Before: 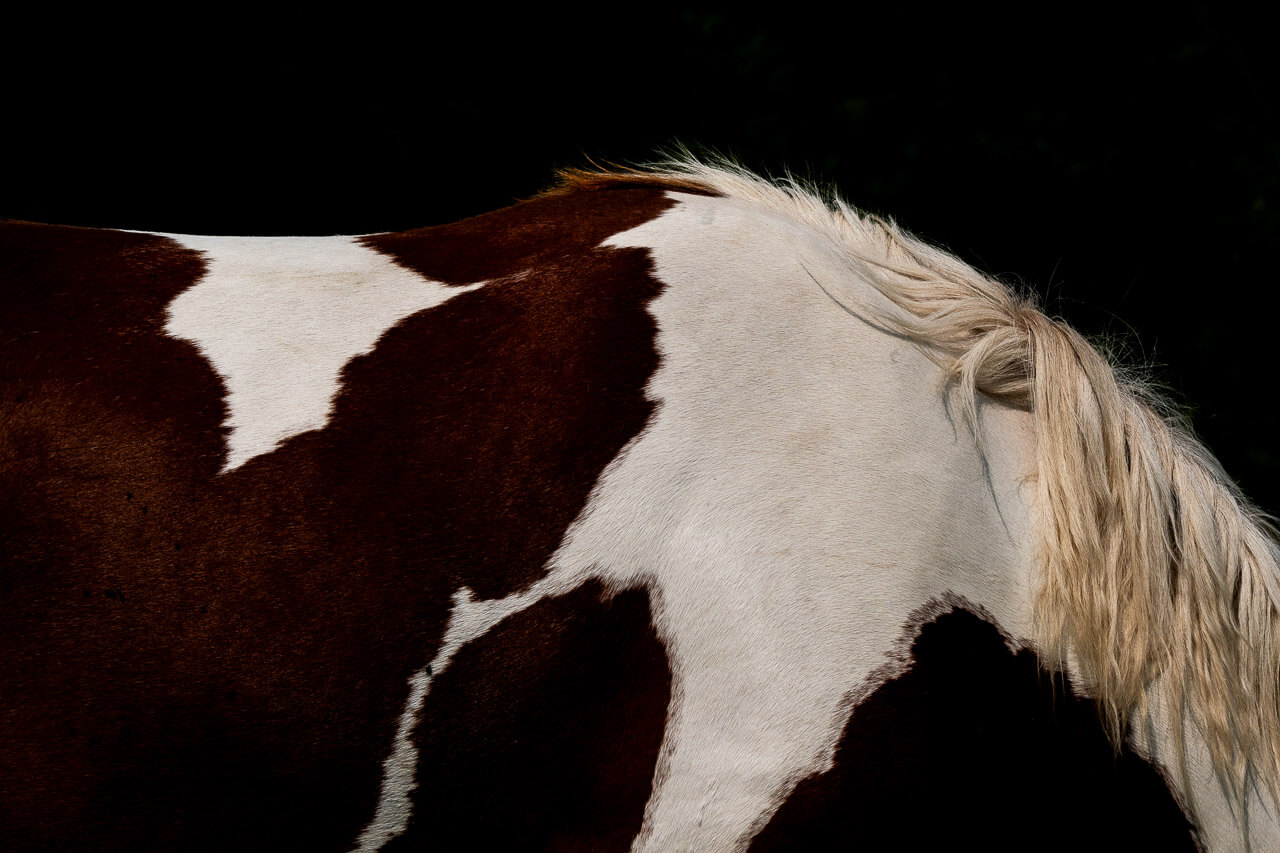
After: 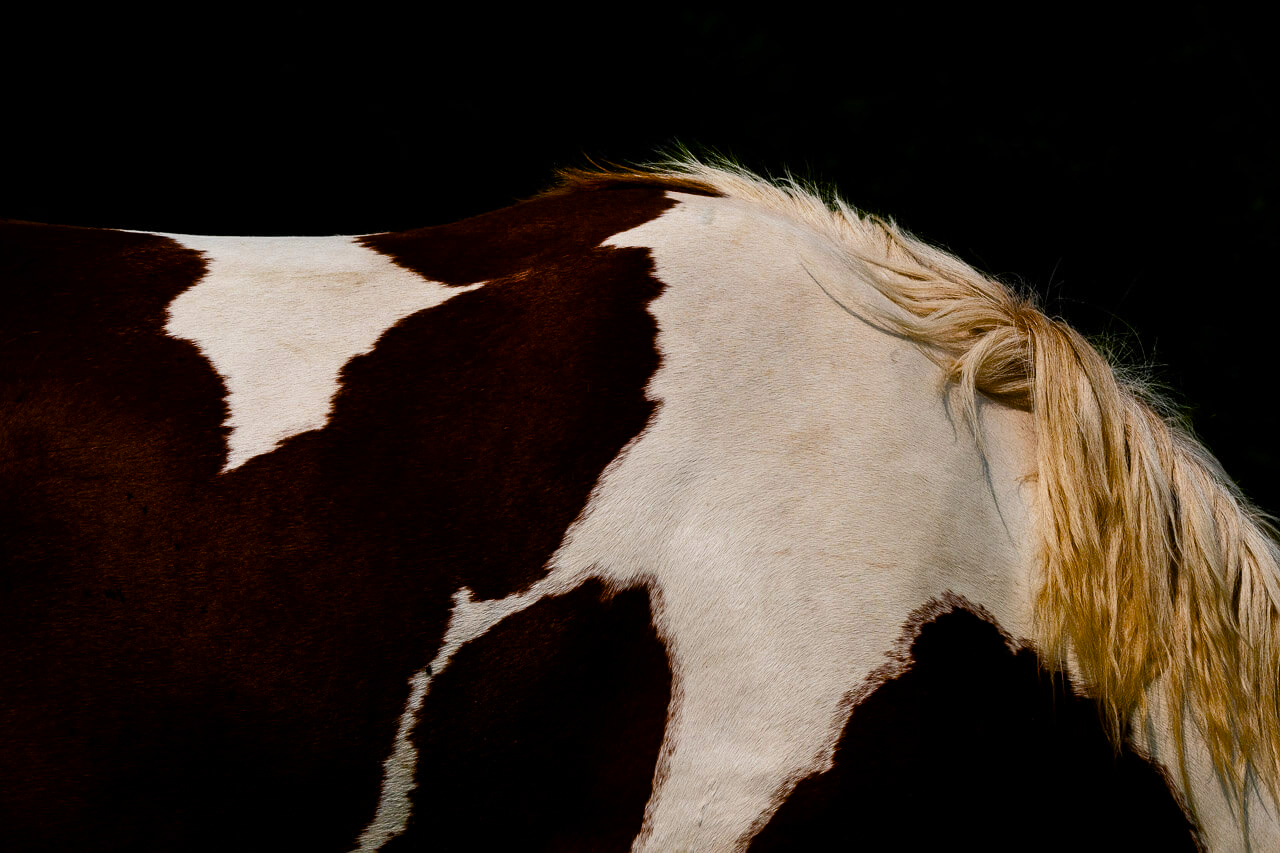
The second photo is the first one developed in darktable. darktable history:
color balance rgb: perceptual saturation grading › global saturation 37.271%, perceptual saturation grading › shadows 36.188%, global vibrance 16.486%, saturation formula JzAzBz (2021)
